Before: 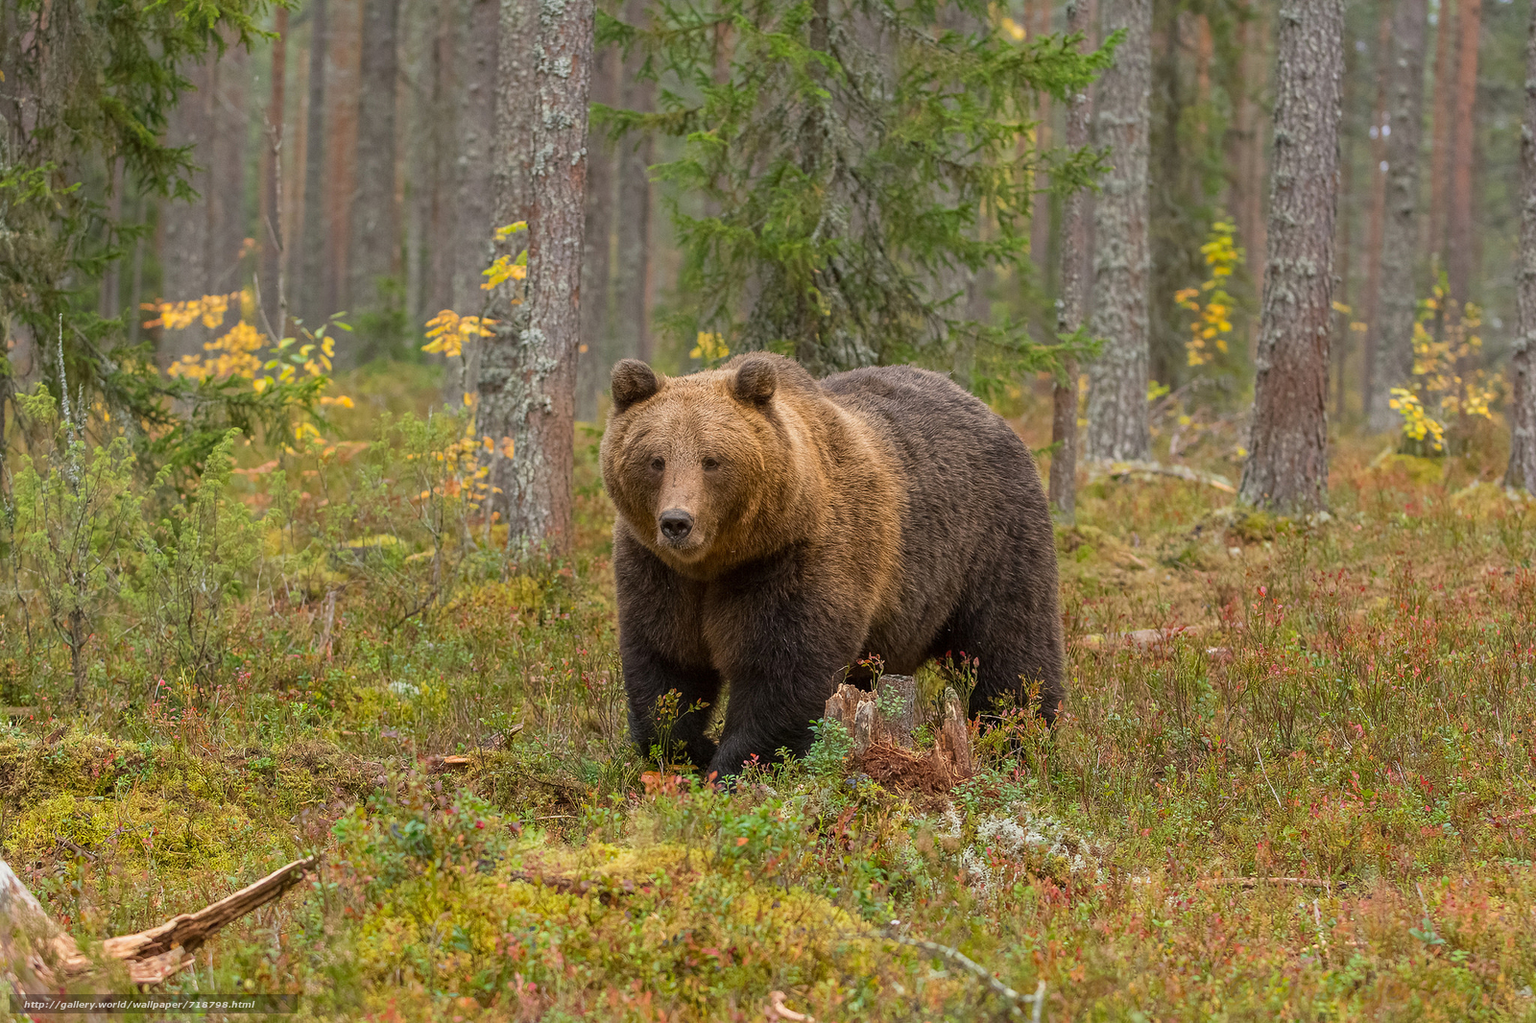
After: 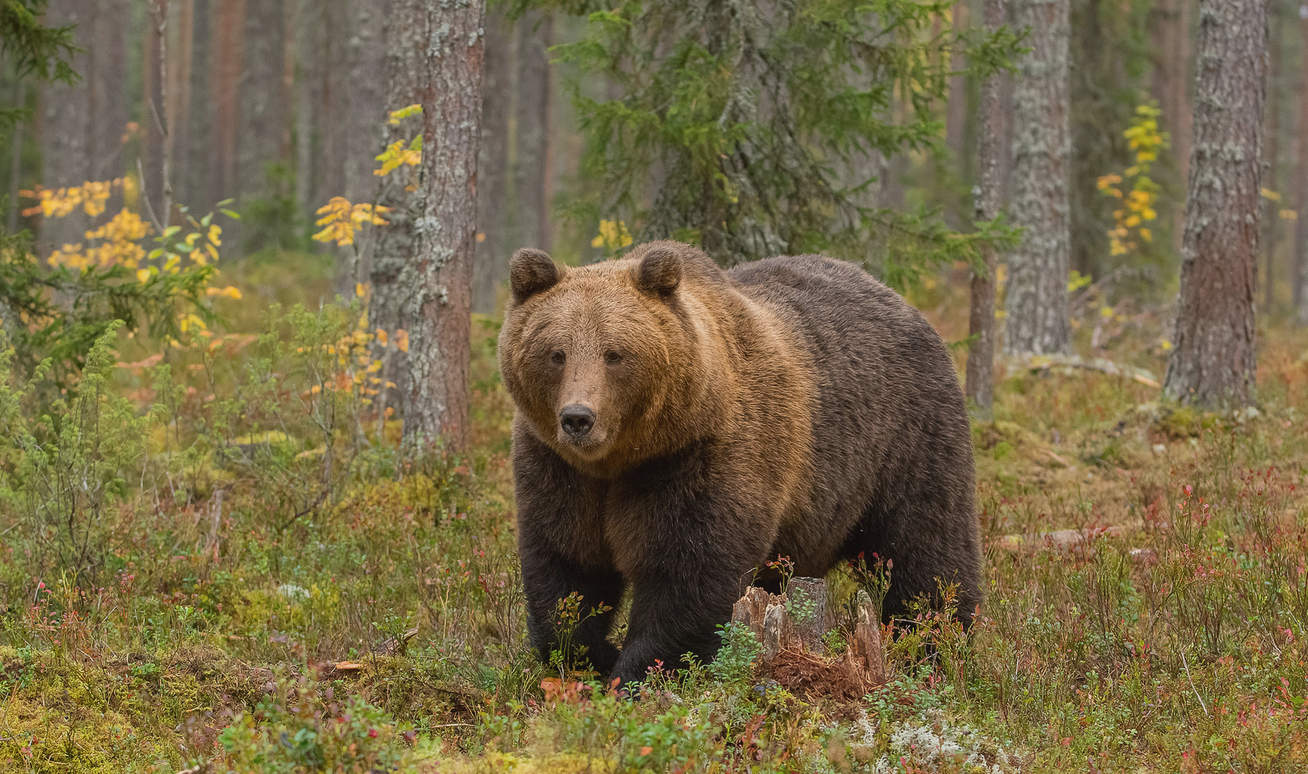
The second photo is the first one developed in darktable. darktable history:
crop: left 7.941%, top 11.873%, right 10.283%, bottom 15.472%
contrast brightness saturation: contrast -0.081, brightness -0.032, saturation -0.114
